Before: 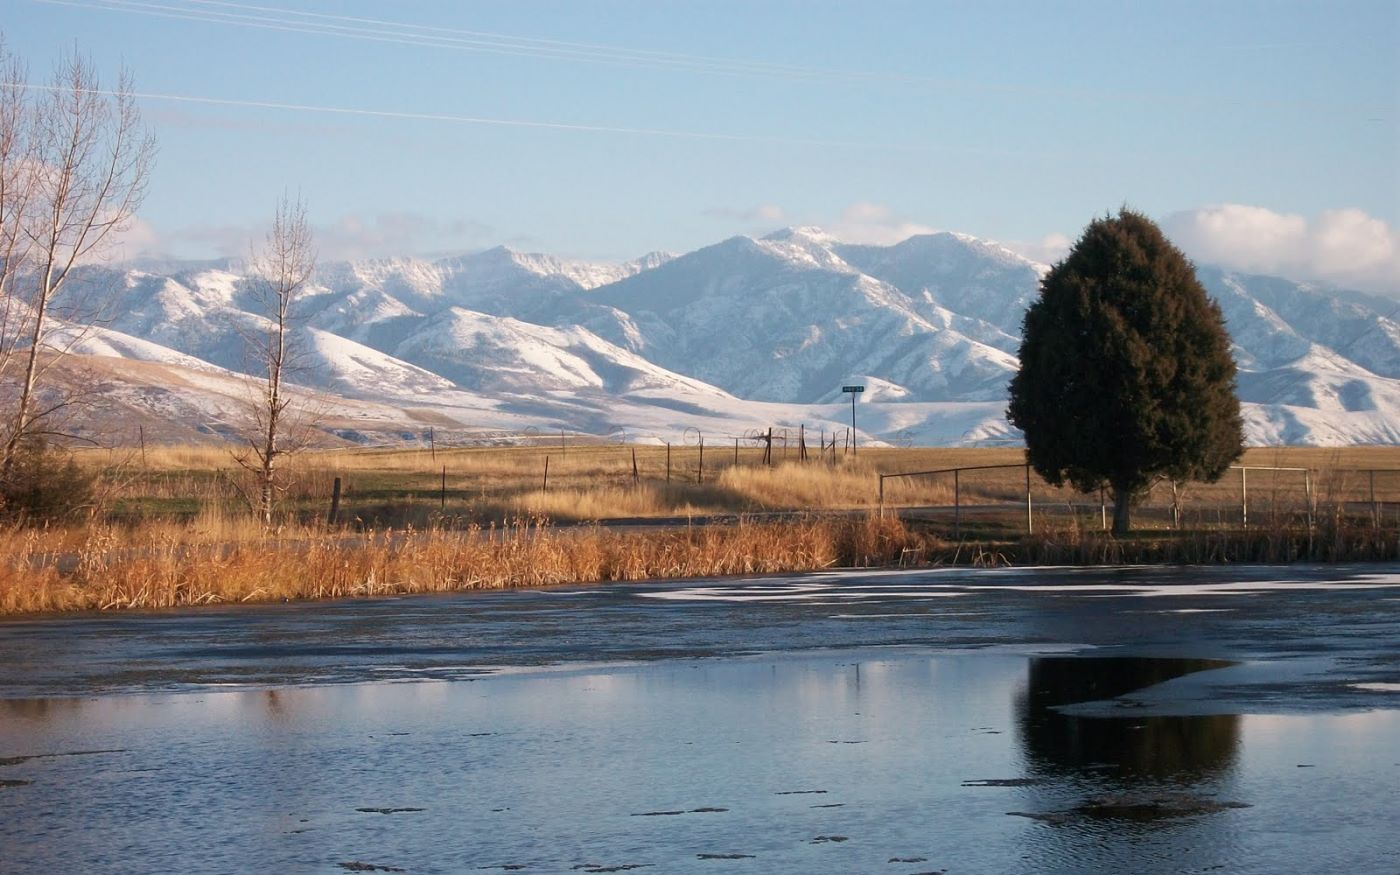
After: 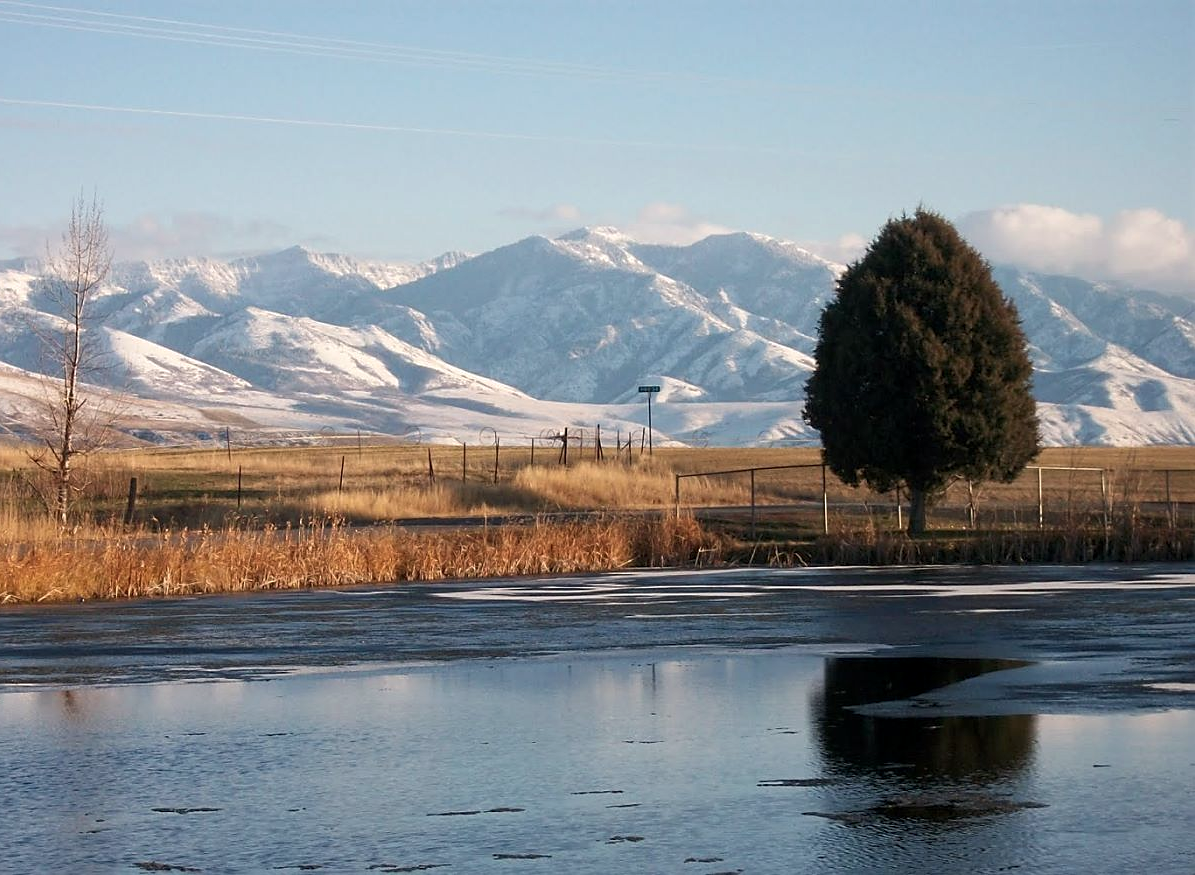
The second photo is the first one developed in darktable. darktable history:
crop and rotate: left 14.584%
sharpen: radius 1.864, amount 0.398, threshold 1.271
local contrast: highlights 100%, shadows 100%, detail 120%, midtone range 0.2
white balance: red 1.009, blue 0.985
